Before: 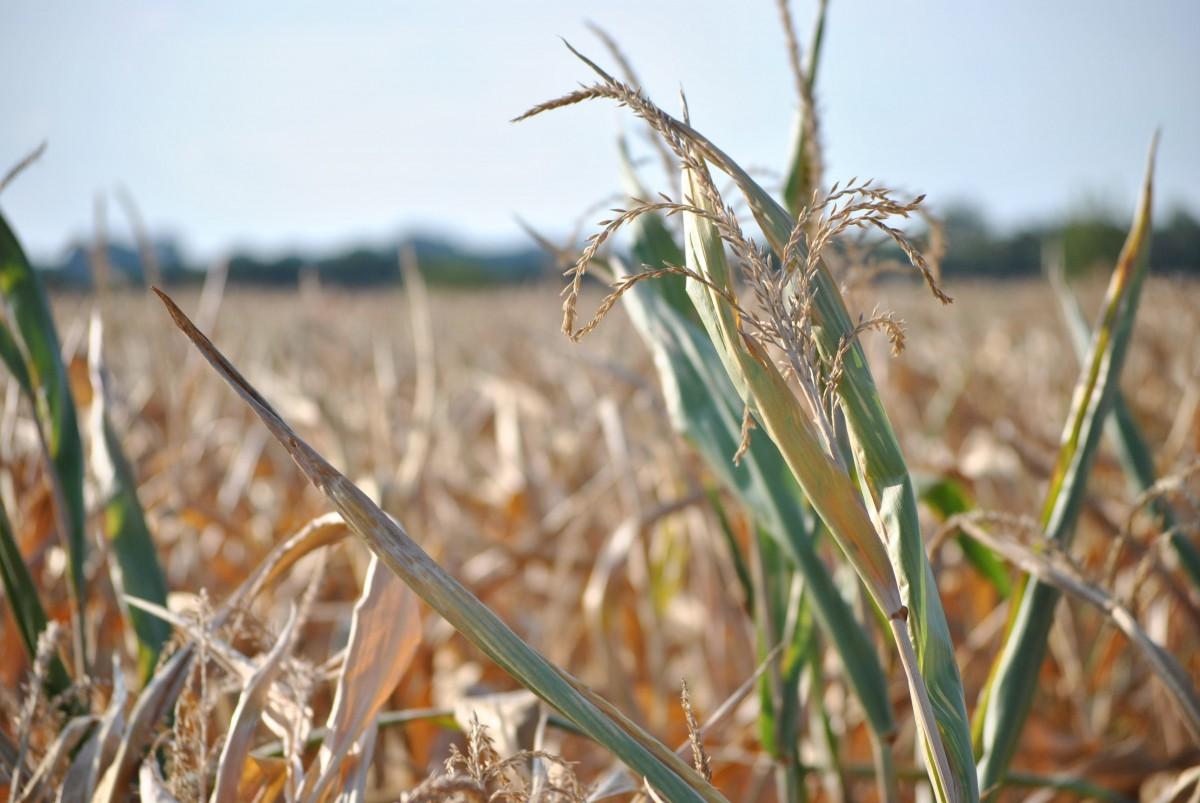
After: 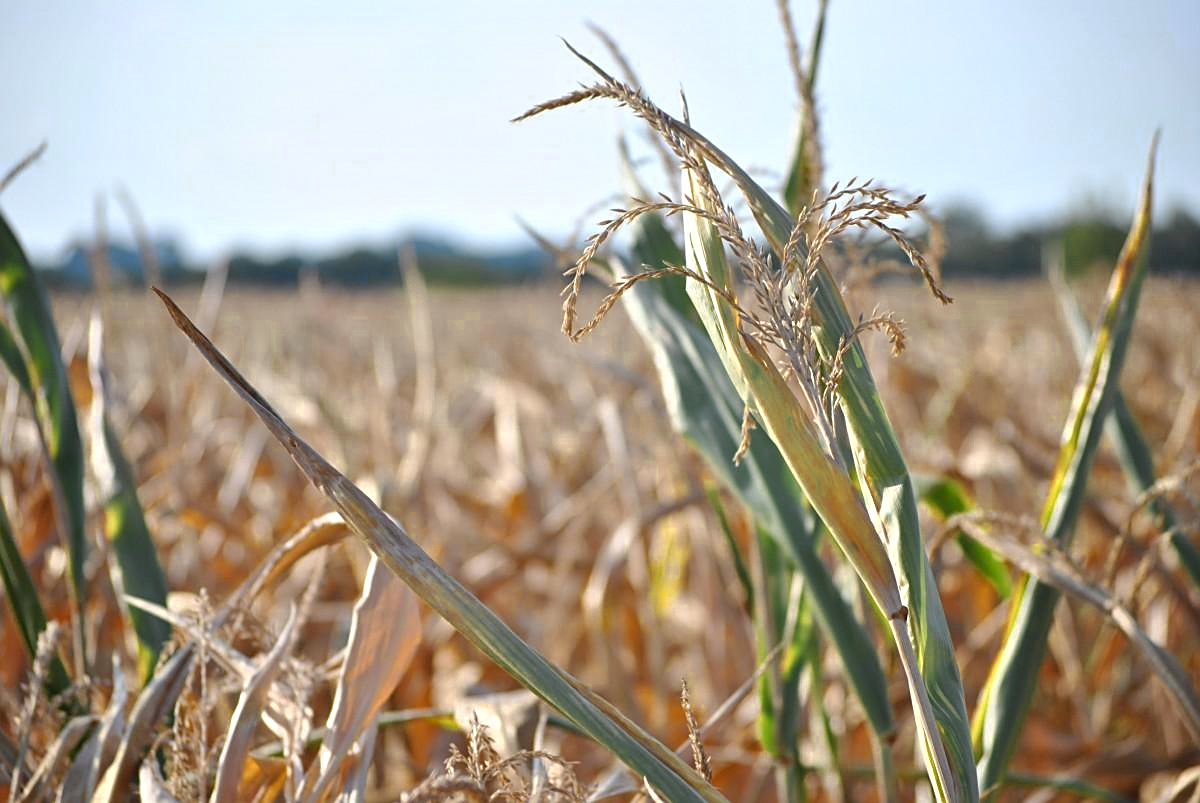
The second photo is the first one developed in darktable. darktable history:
sharpen: on, module defaults
color zones: curves: ch0 [(0, 0.485) (0.178, 0.476) (0.261, 0.623) (0.411, 0.403) (0.708, 0.603) (0.934, 0.412)]; ch1 [(0.003, 0.485) (0.149, 0.496) (0.229, 0.584) (0.326, 0.551) (0.484, 0.262) (0.757, 0.643)]
